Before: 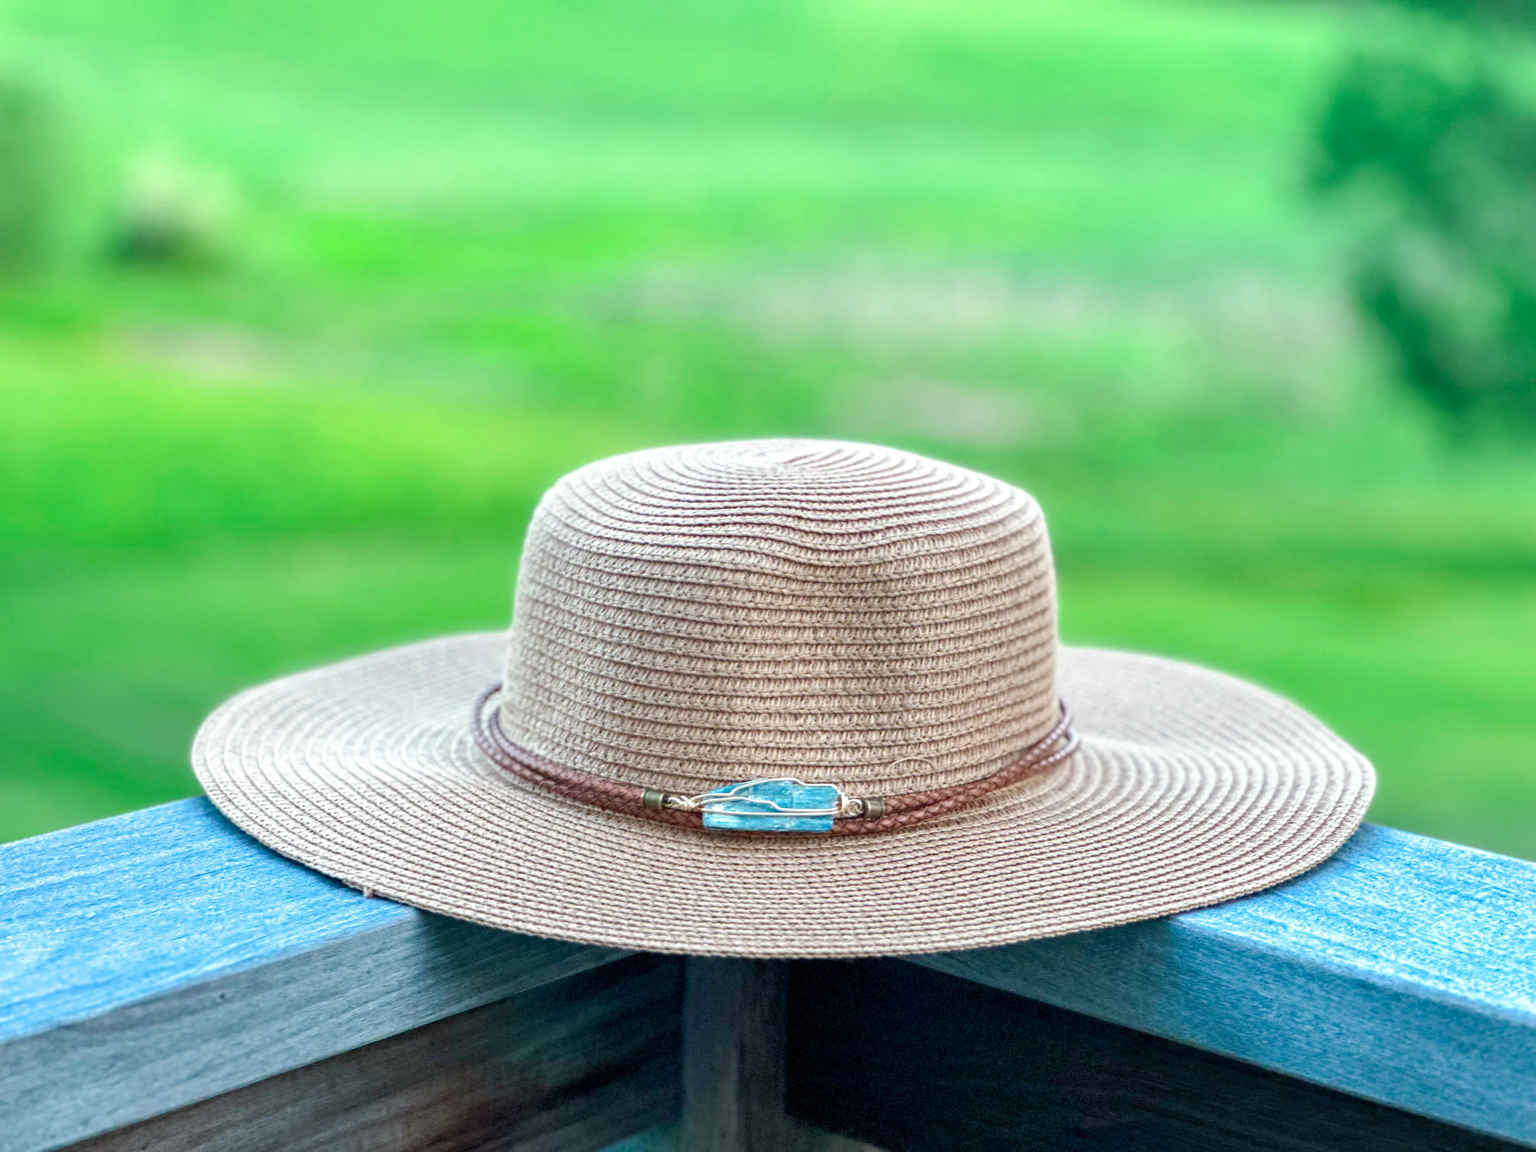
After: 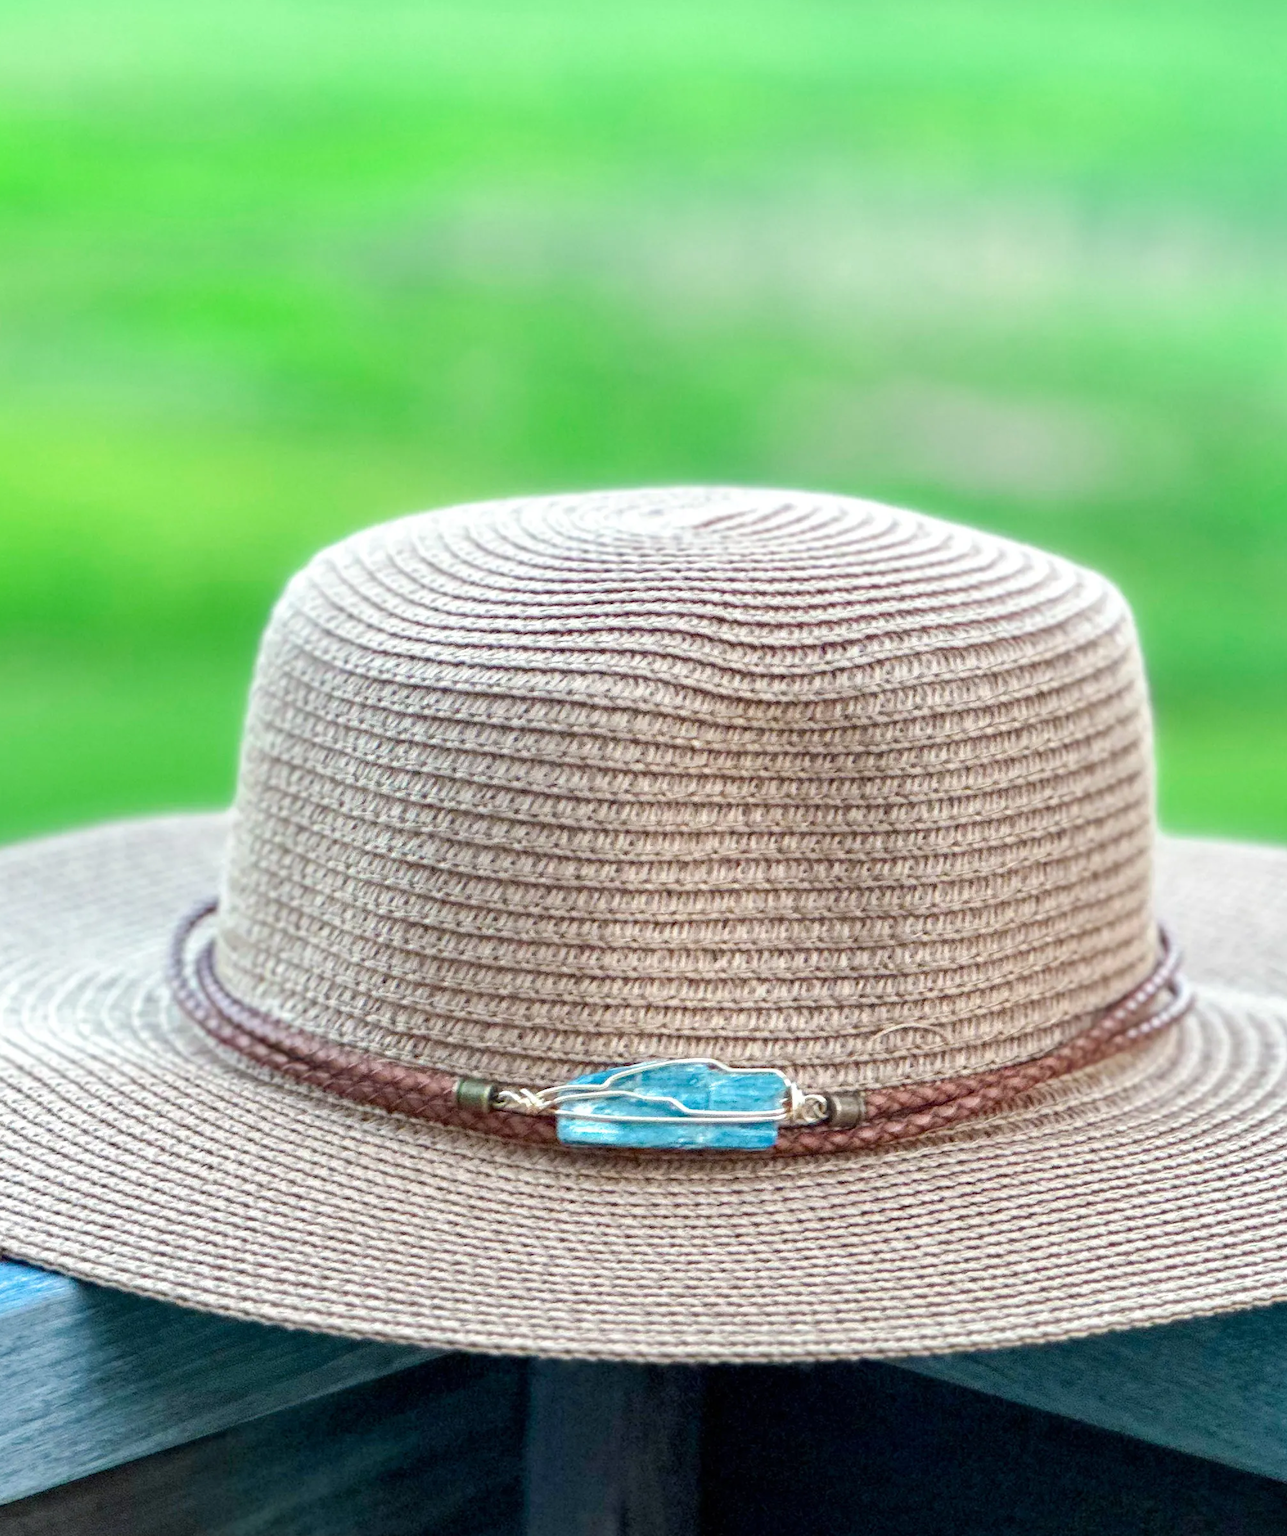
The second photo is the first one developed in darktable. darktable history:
crop and rotate: angle 0.019°, left 24.275%, top 13.112%, right 26.057%, bottom 7.868%
